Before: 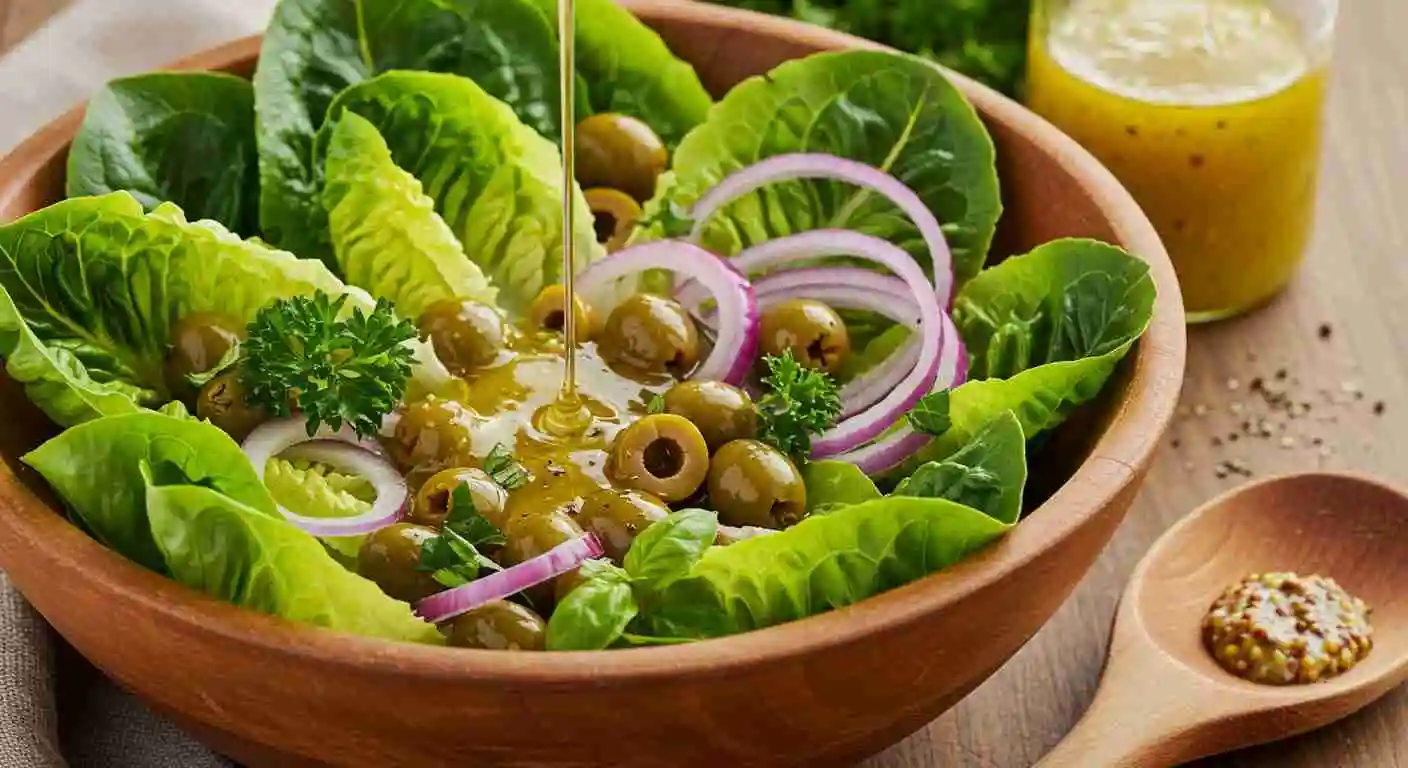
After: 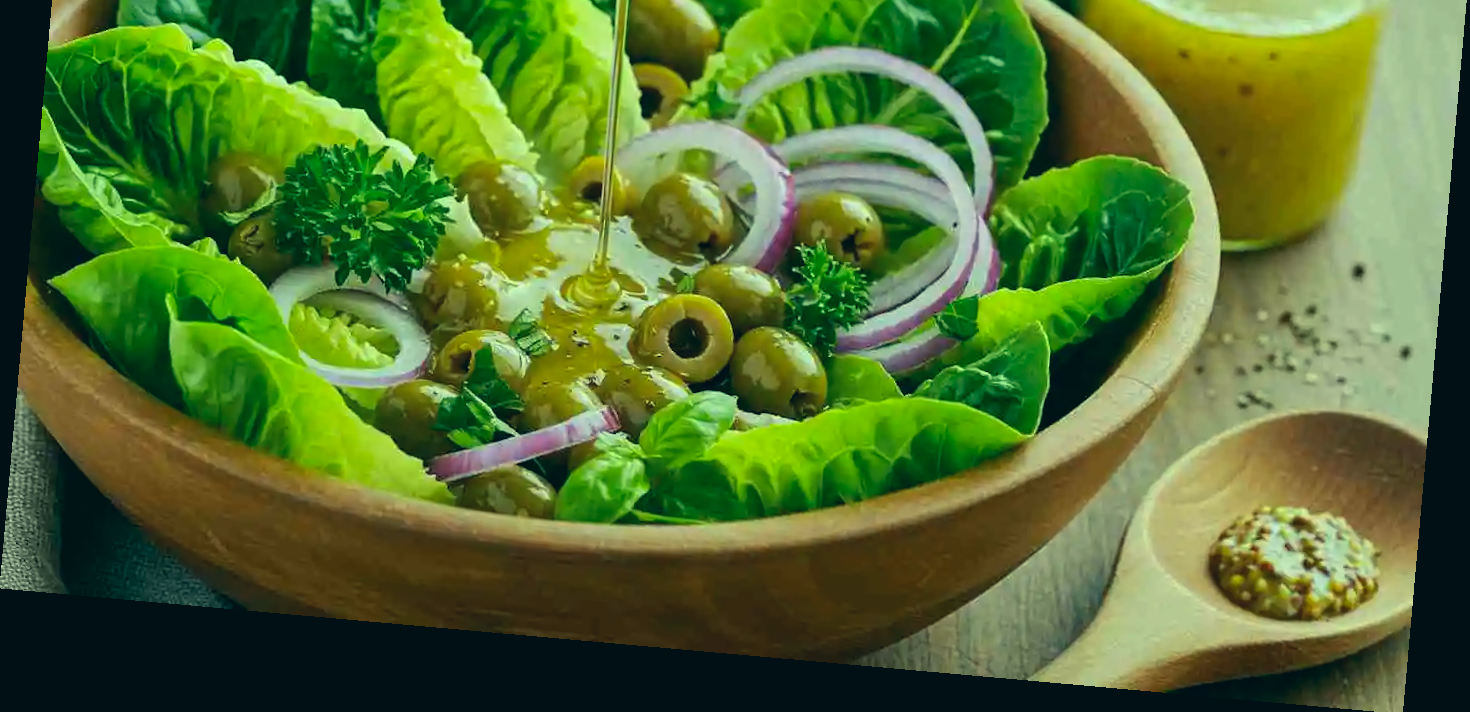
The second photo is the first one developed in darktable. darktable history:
rotate and perspective: rotation 5.12°, automatic cropping off
crop and rotate: top 19.998%
color correction: highlights a* -20.08, highlights b* 9.8, shadows a* -20.4, shadows b* -10.76
levels: levels [0, 0.499, 1]
